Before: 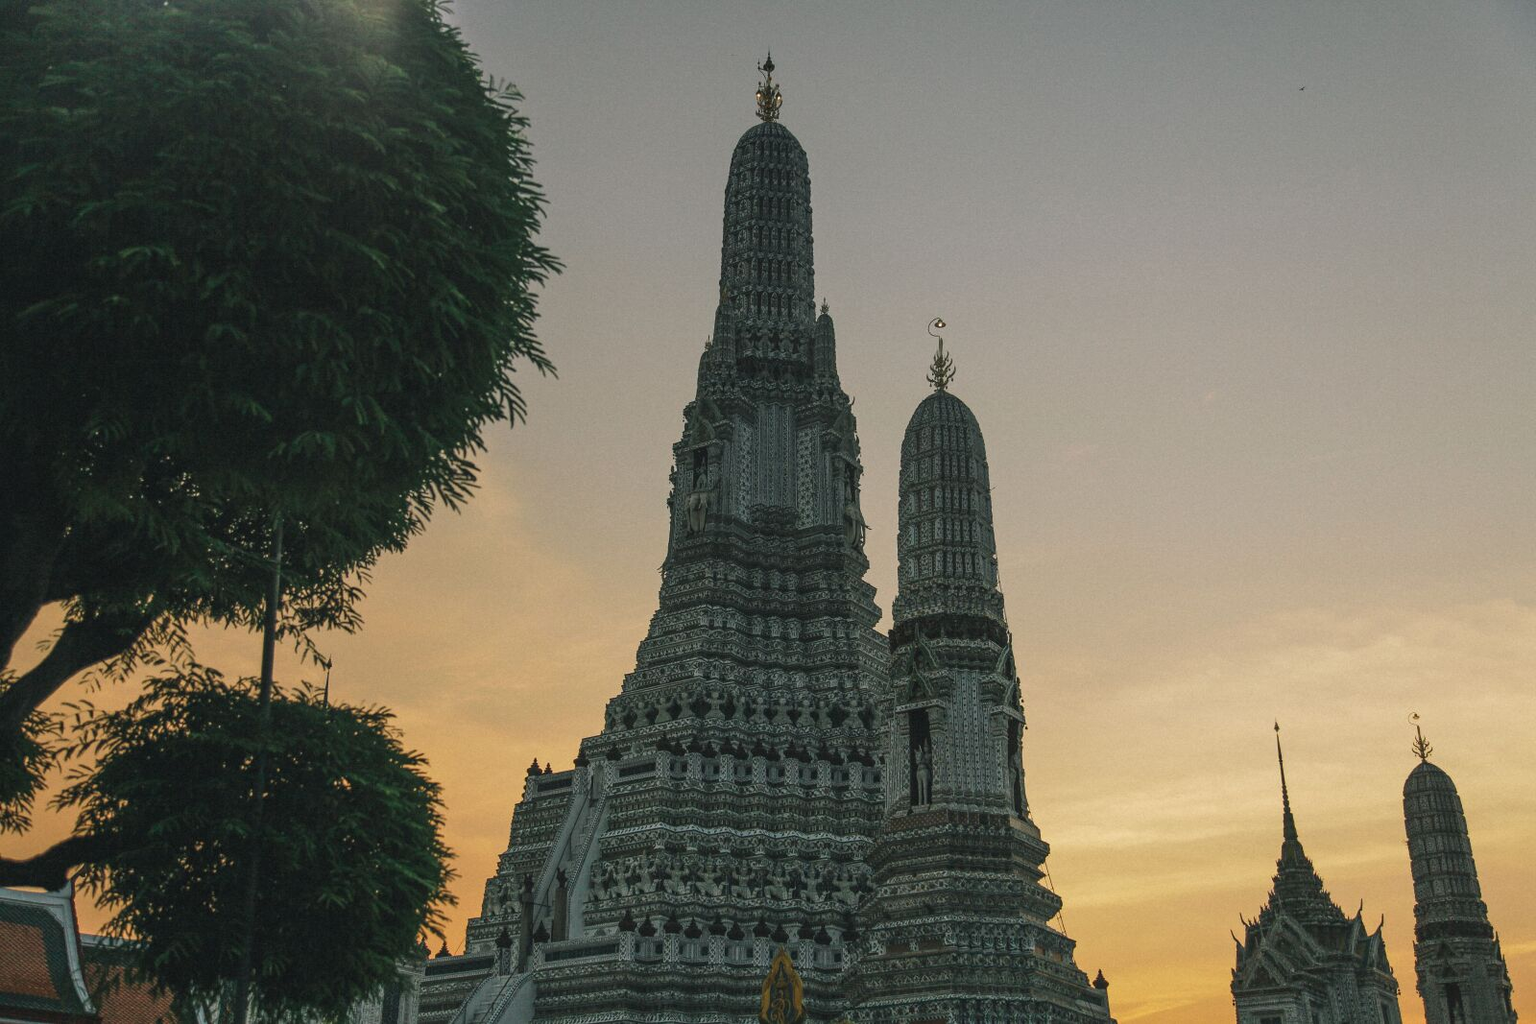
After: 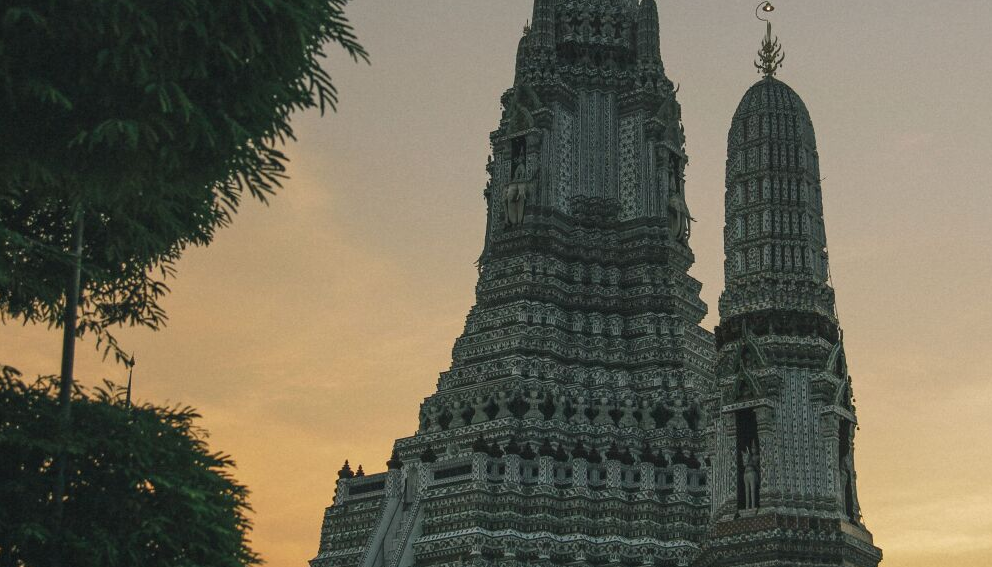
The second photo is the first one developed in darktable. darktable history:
crop: left 13.192%, top 30.994%, right 24.781%, bottom 15.794%
